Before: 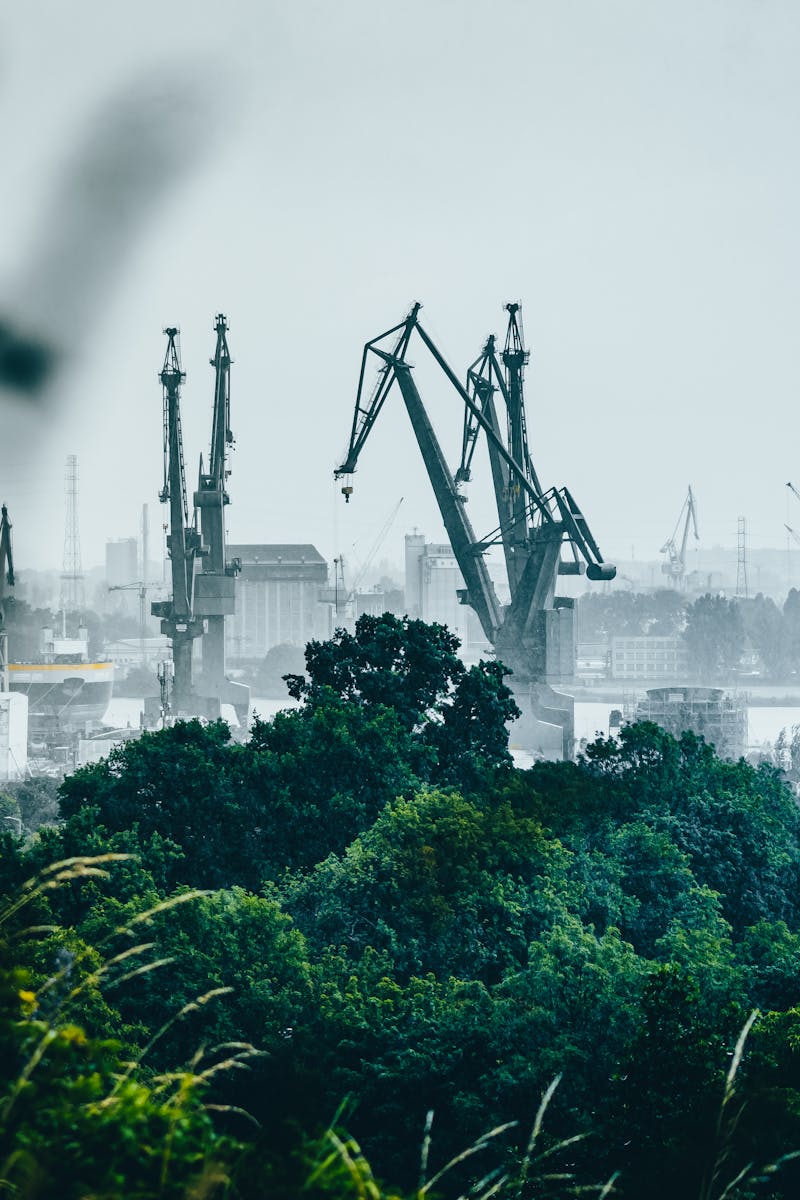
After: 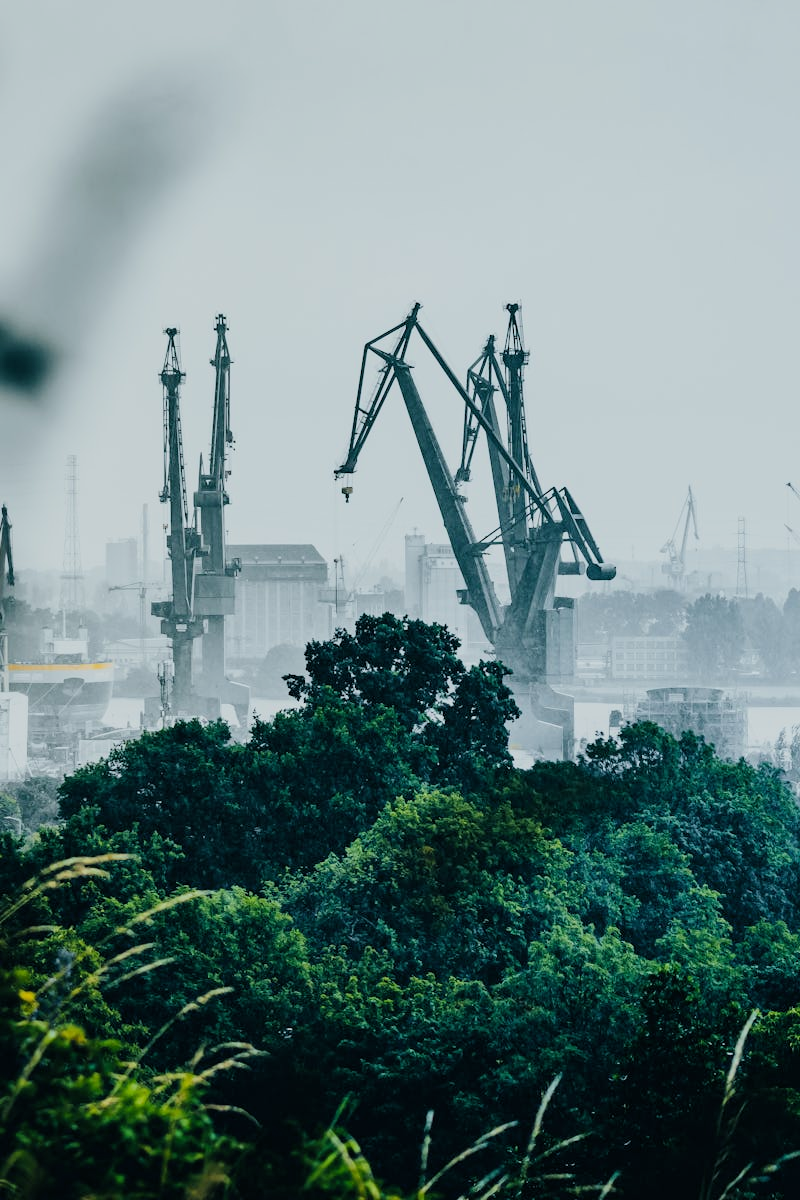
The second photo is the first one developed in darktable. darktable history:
exposure: exposure 0.217 EV, compensate highlight preservation false
filmic rgb: black relative exposure -7.65 EV, white relative exposure 4.56 EV, hardness 3.61, color science v6 (2022)
